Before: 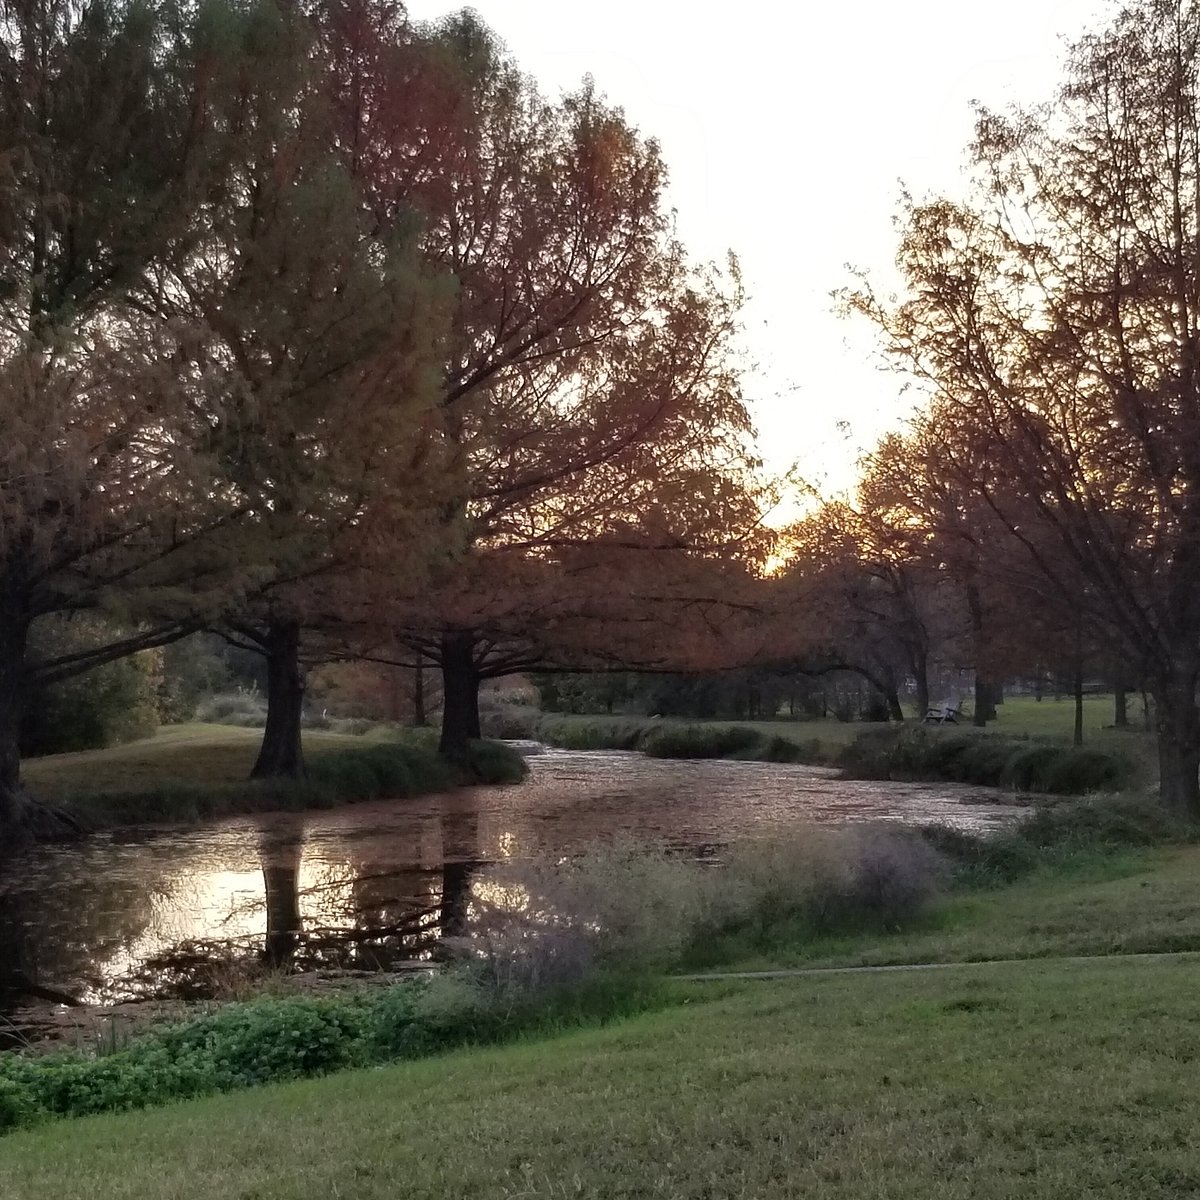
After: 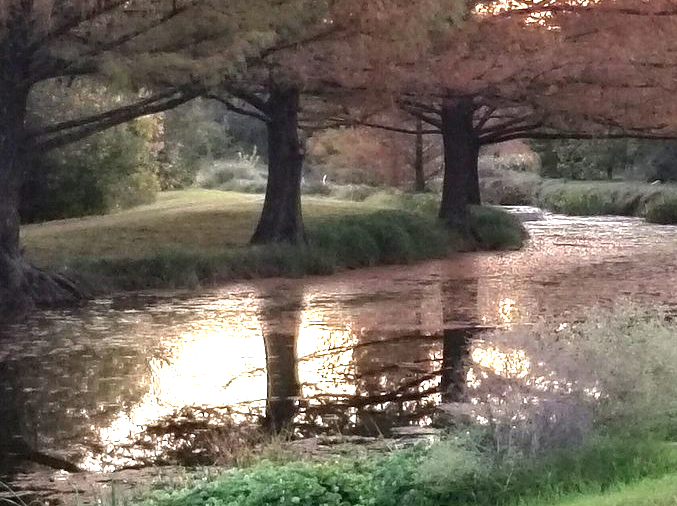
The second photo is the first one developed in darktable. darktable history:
exposure: black level correction 0, exposure 1.701 EV, compensate exposure bias true, compensate highlight preservation false
crop: top 44.529%, right 43.515%, bottom 13.242%
